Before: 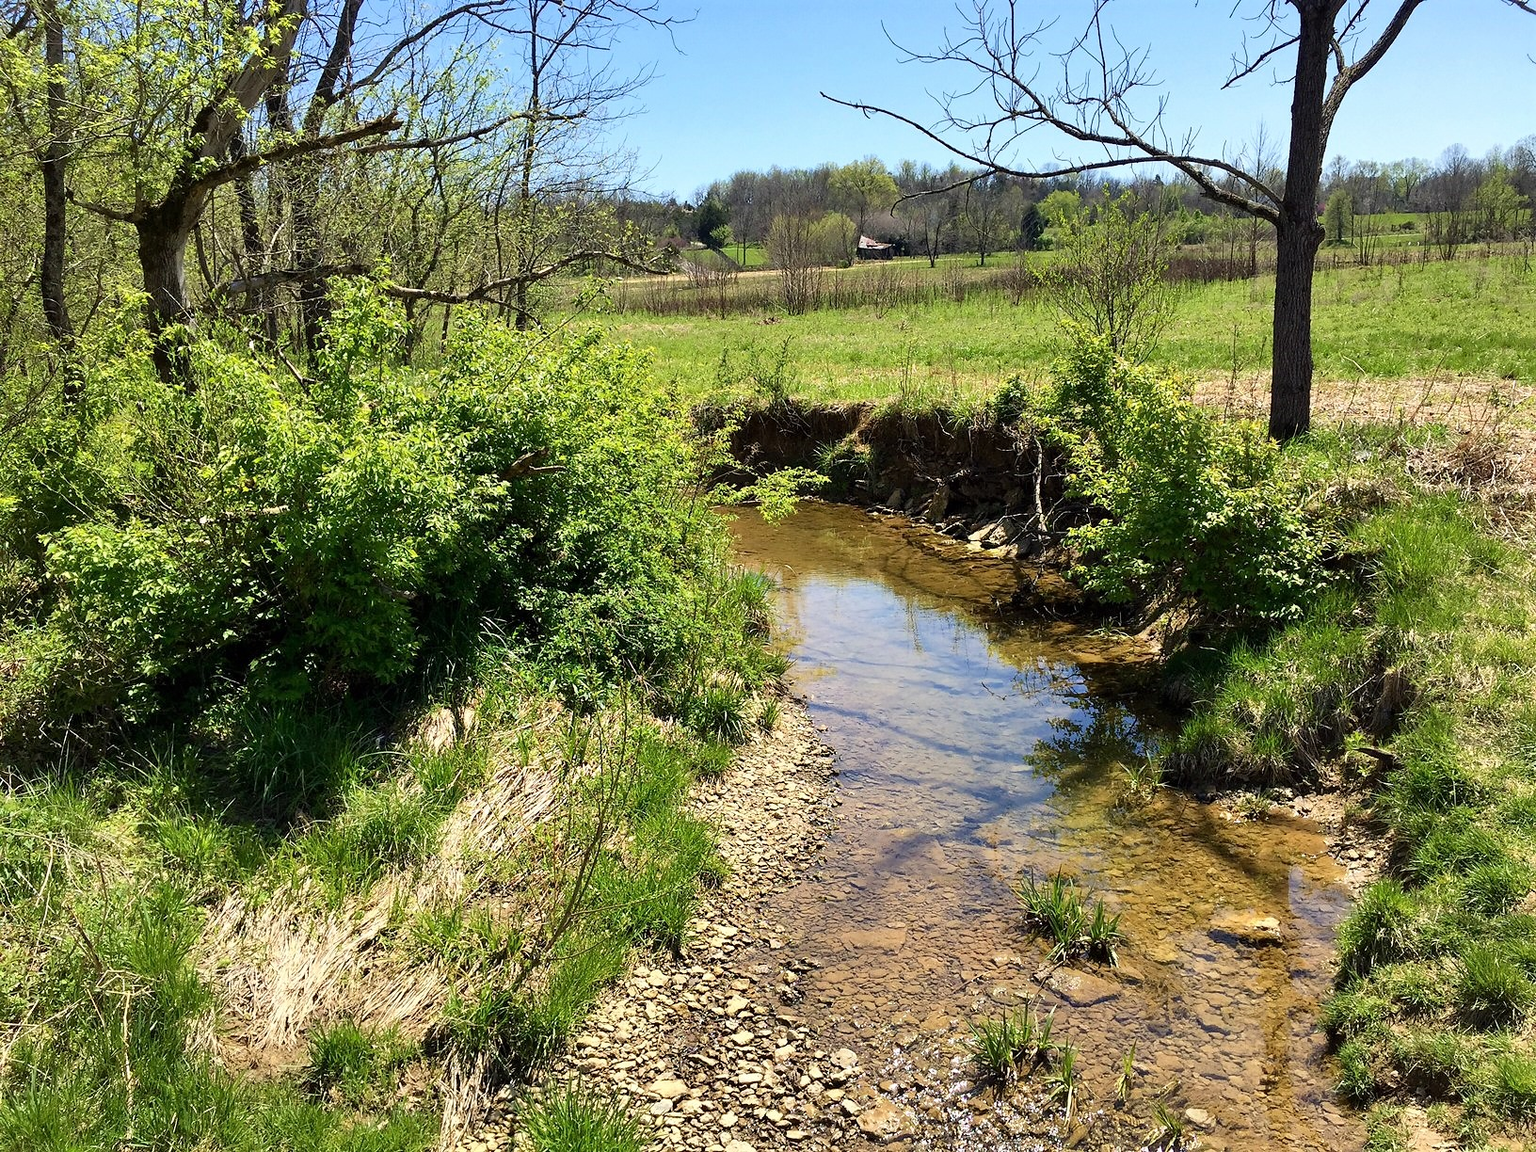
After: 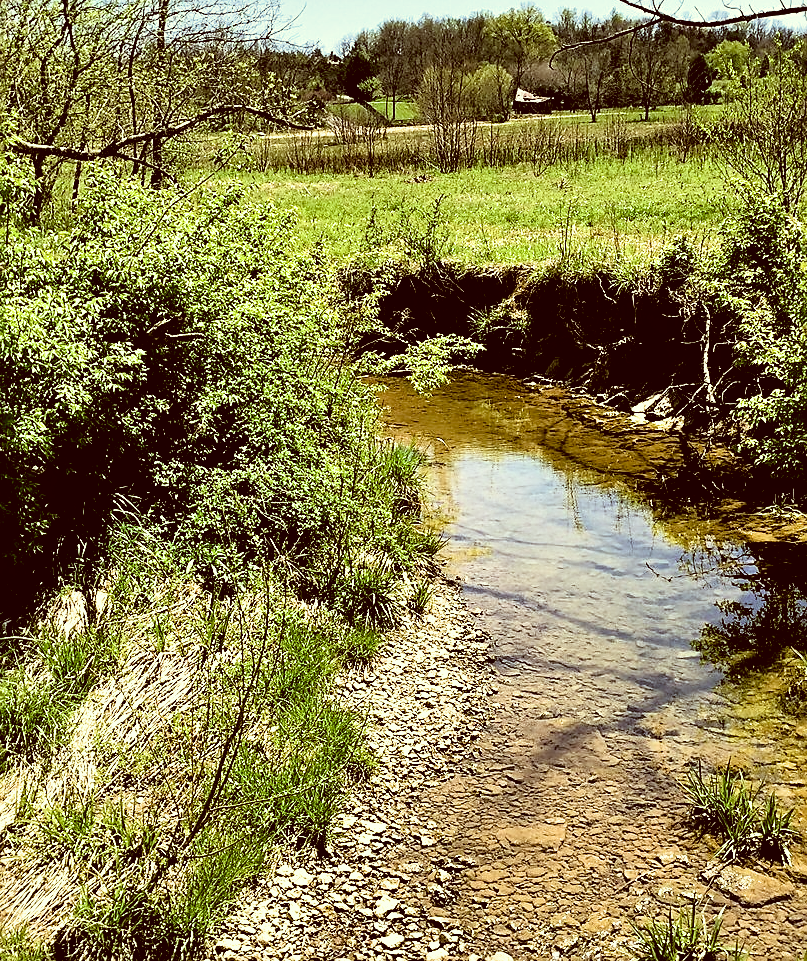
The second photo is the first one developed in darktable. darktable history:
crop and rotate: angle 0.02°, left 24.353%, top 13.219%, right 26.156%, bottom 8.224%
sharpen: on, module defaults
shadows and highlights: soften with gaussian
color correction: highlights a* -5.3, highlights b* 9.8, shadows a* 9.8, shadows b* 24.26
filmic rgb: black relative exposure -3.57 EV, white relative exposure 2.29 EV, hardness 3.41
